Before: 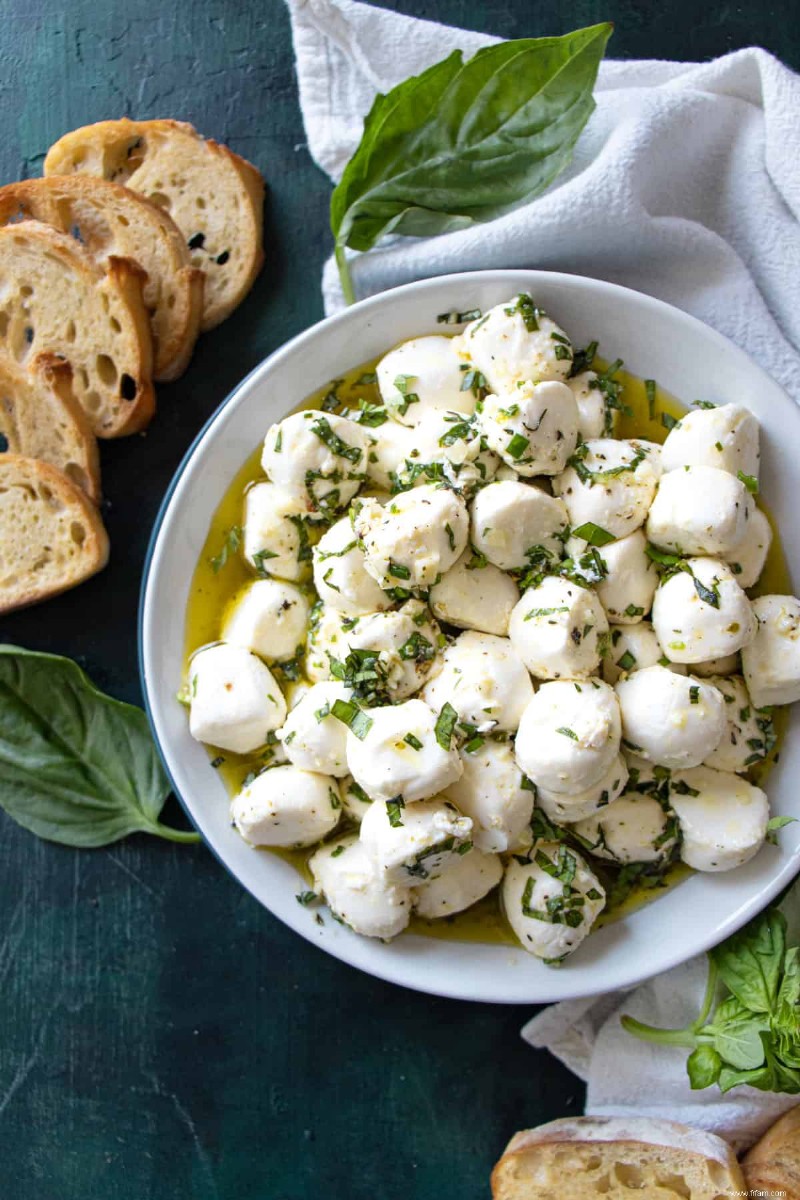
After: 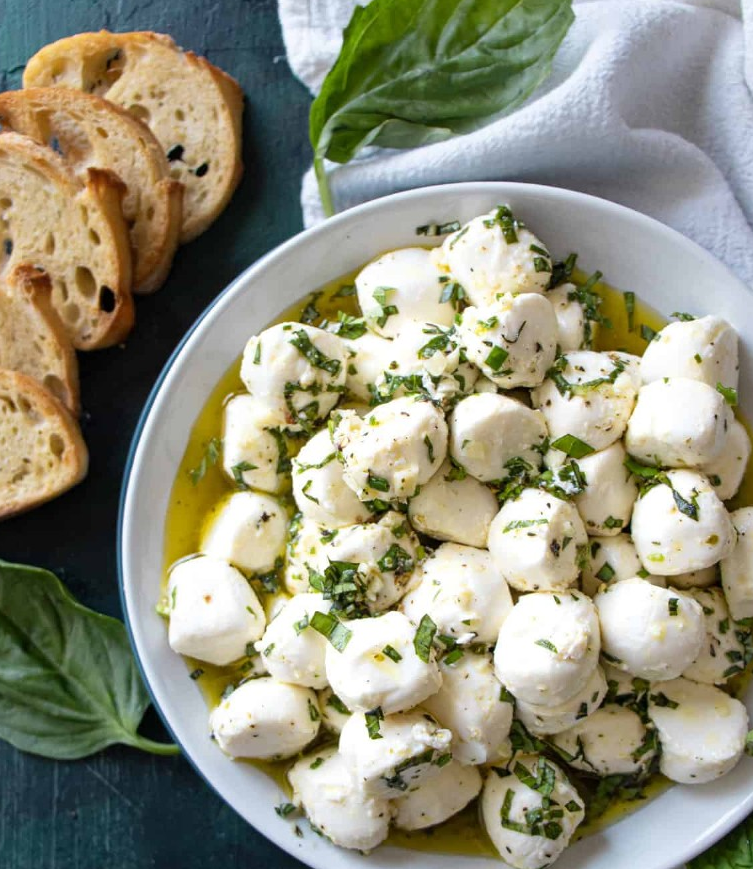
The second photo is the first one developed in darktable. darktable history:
crop: left 2.626%, top 7.351%, right 3.244%, bottom 20.195%
